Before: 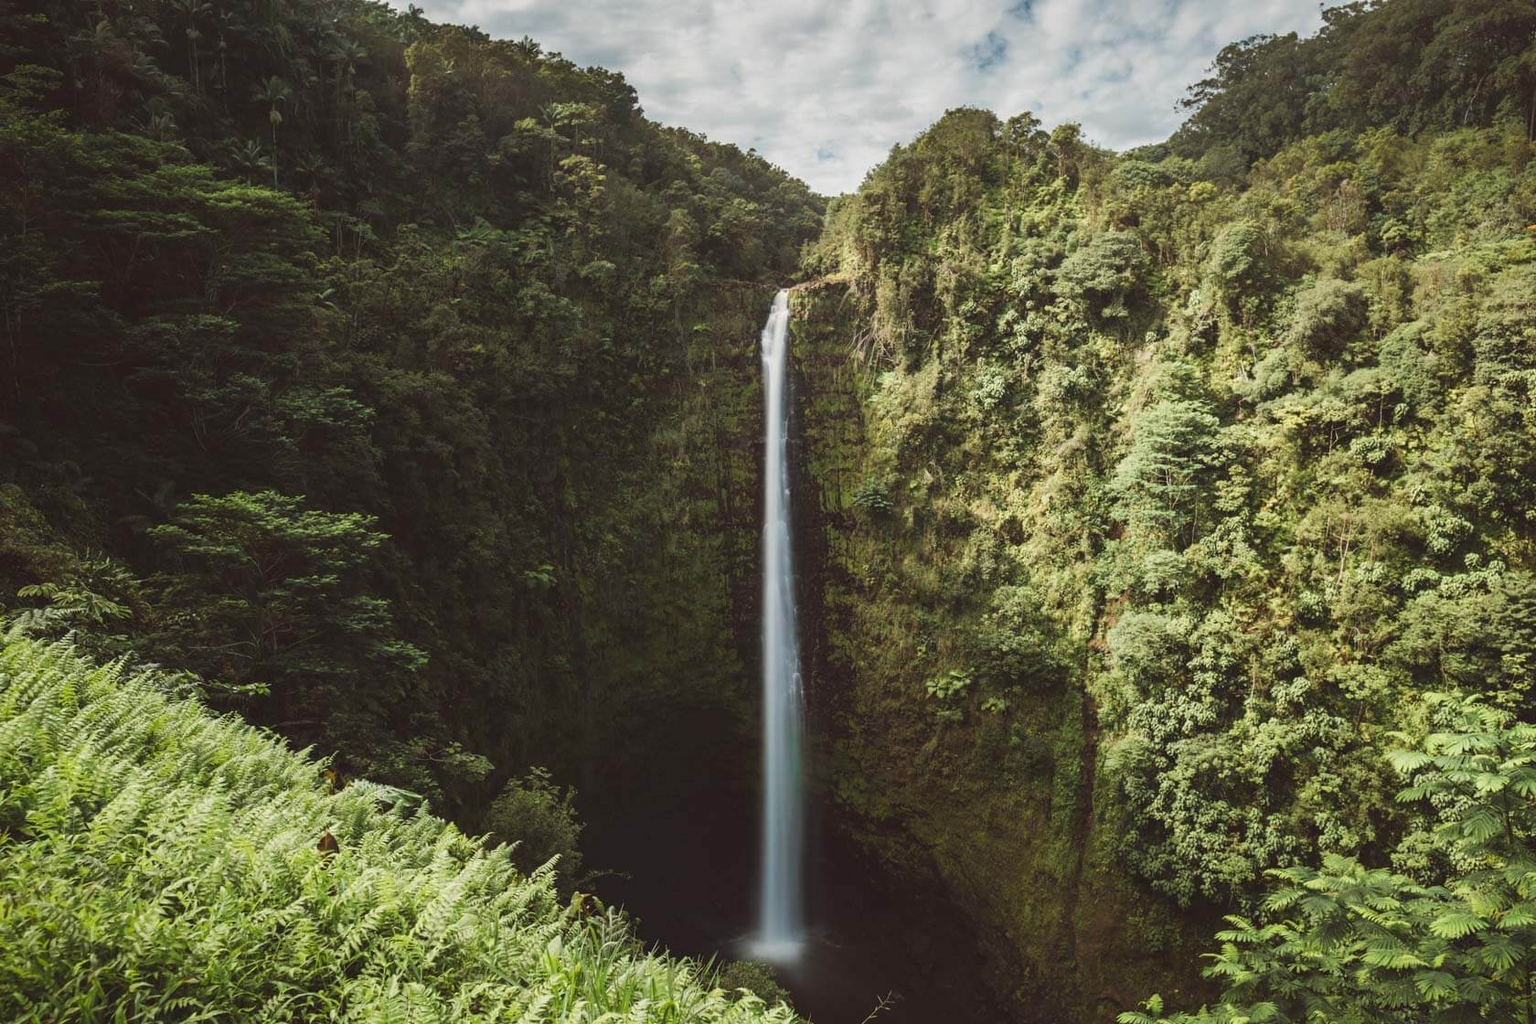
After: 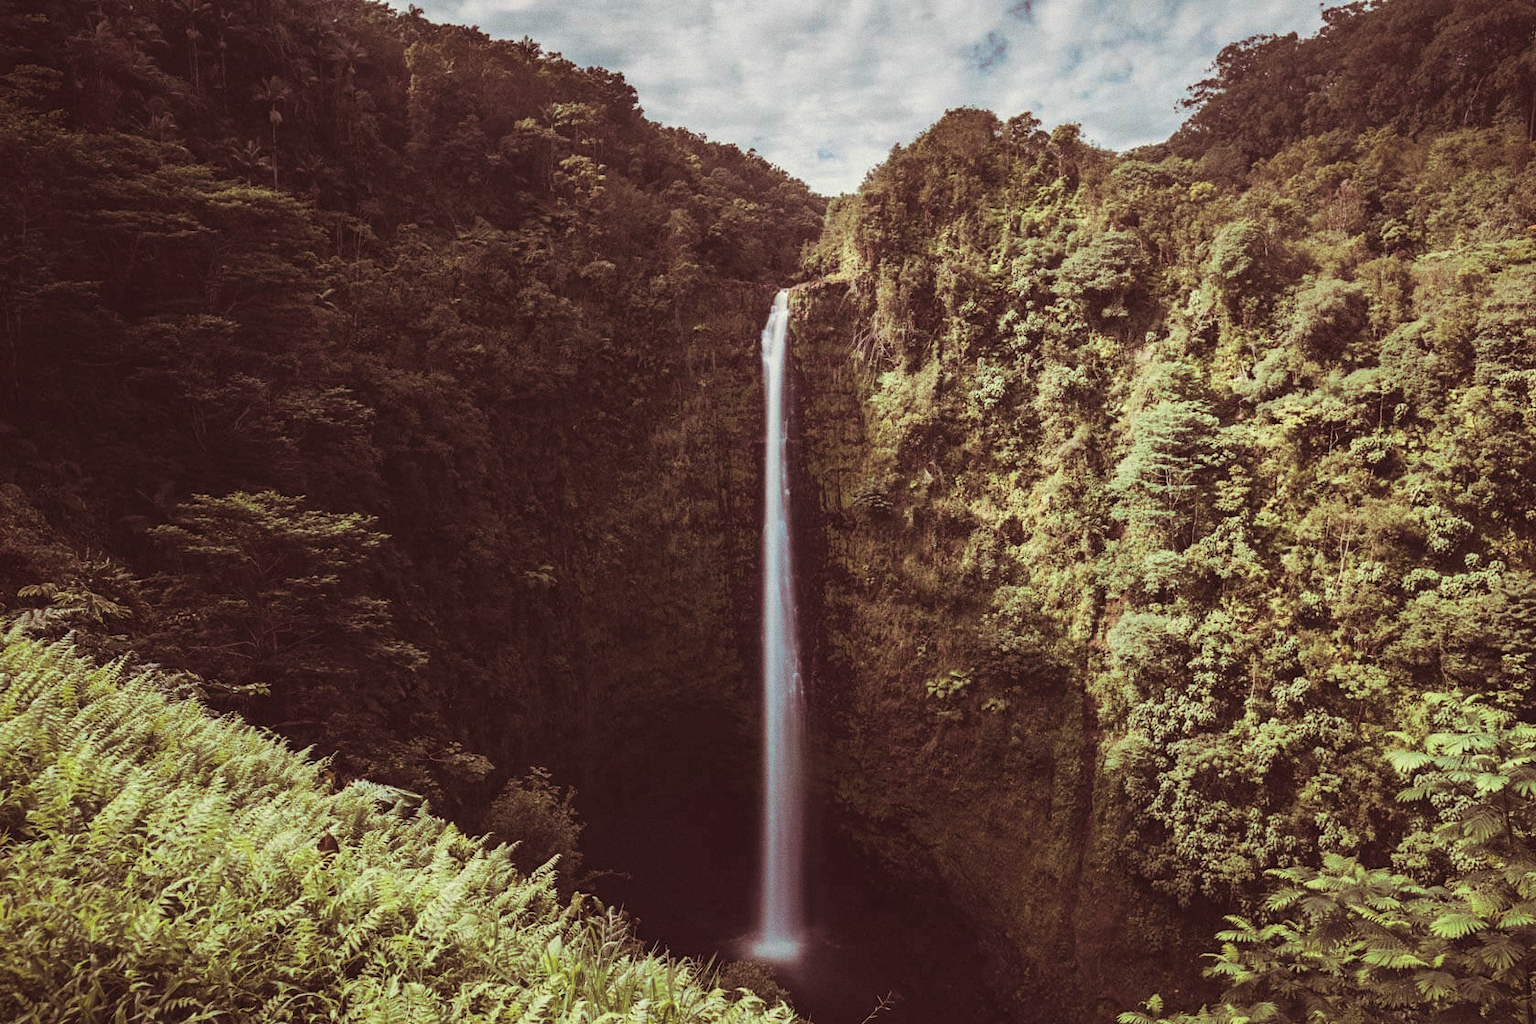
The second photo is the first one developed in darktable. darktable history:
split-toning: on, module defaults
grain: coarseness 0.09 ISO
